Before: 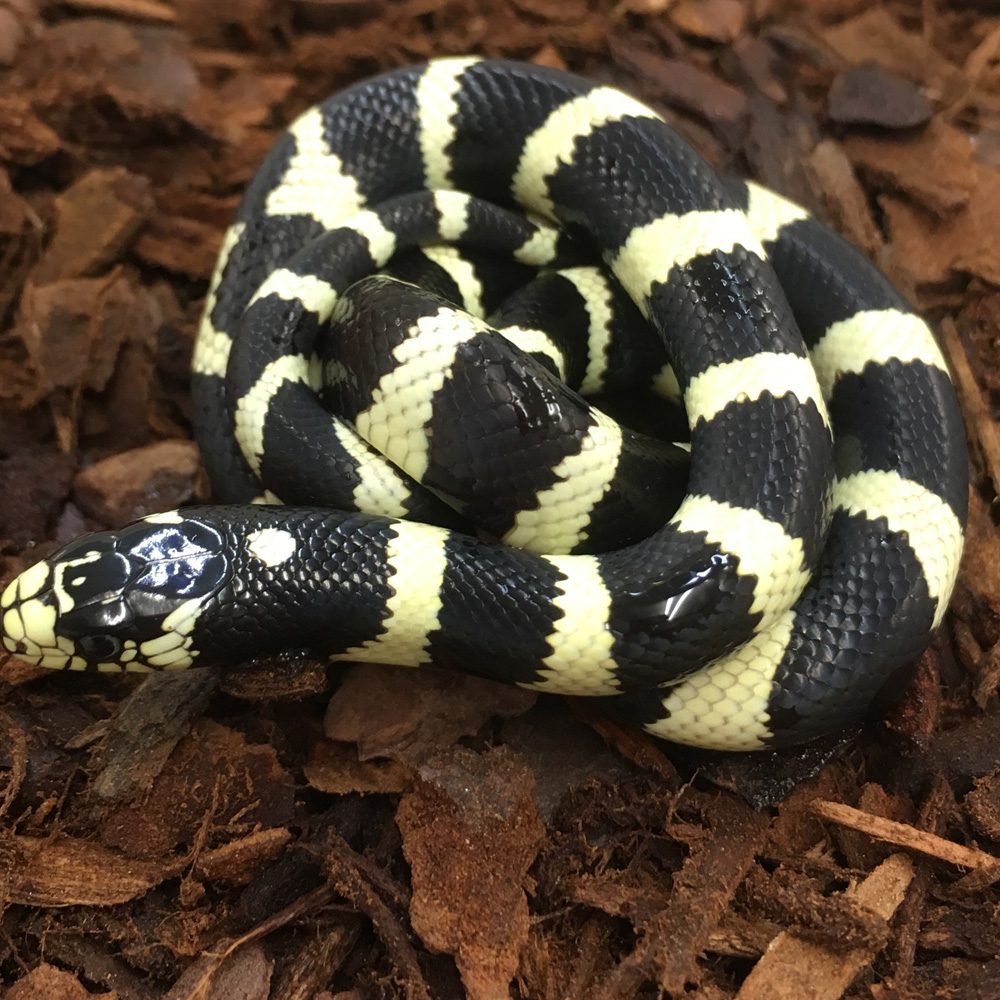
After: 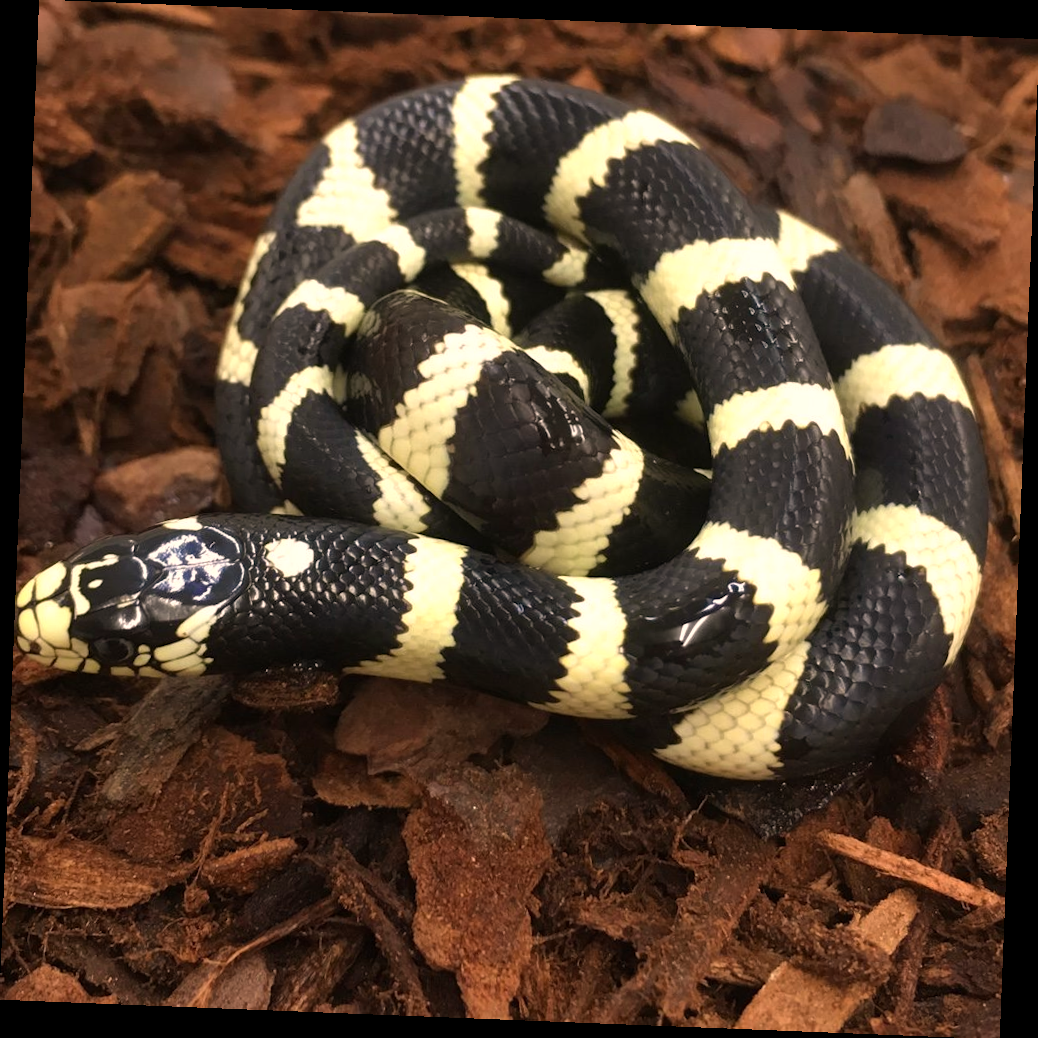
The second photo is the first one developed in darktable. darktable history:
rotate and perspective: rotation 2.27°, automatic cropping off
white balance: red 1.127, blue 0.943
